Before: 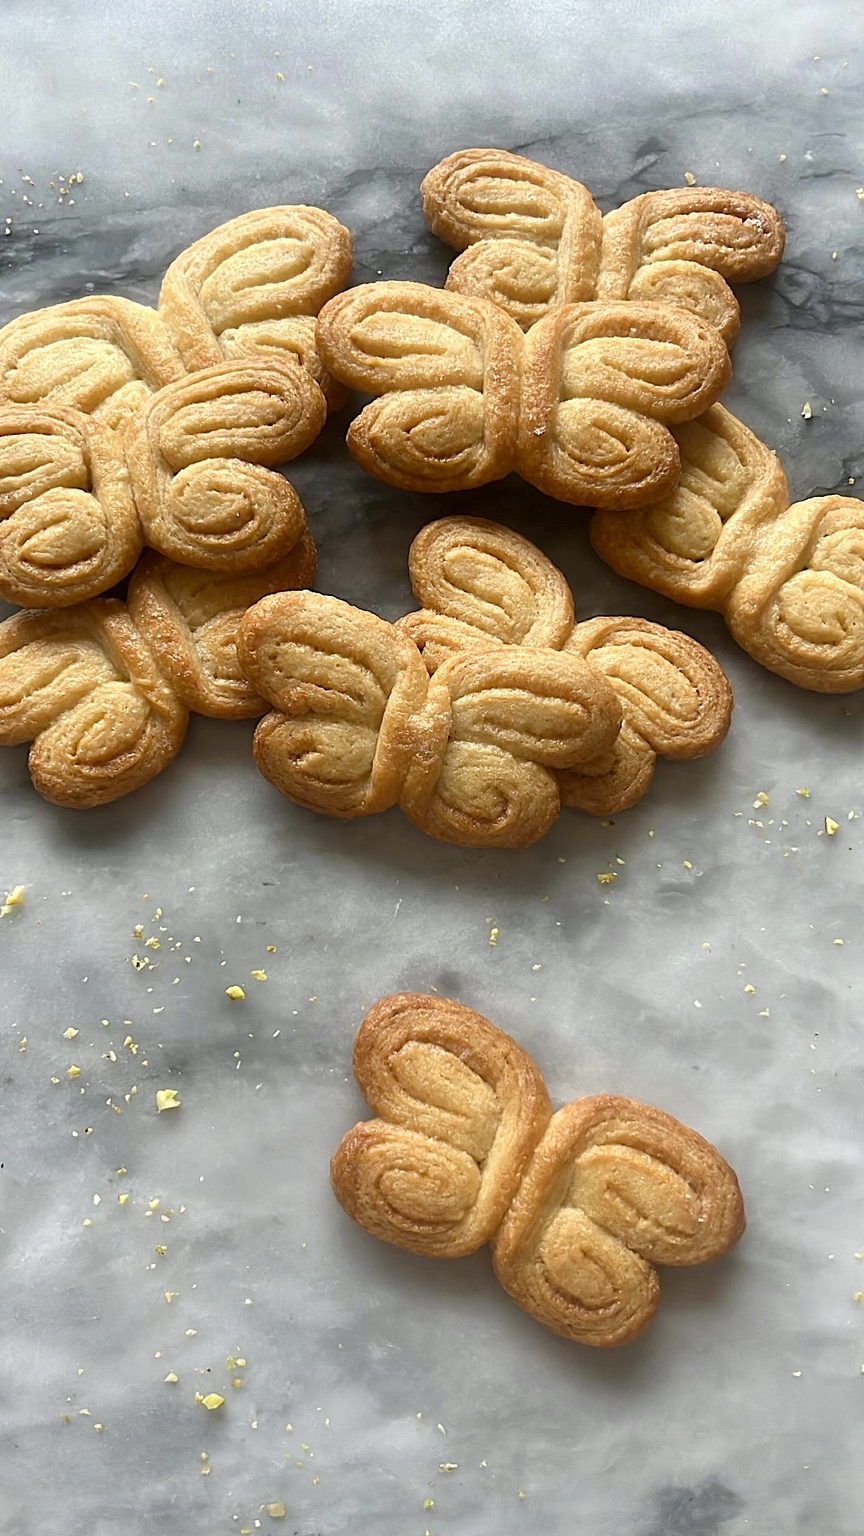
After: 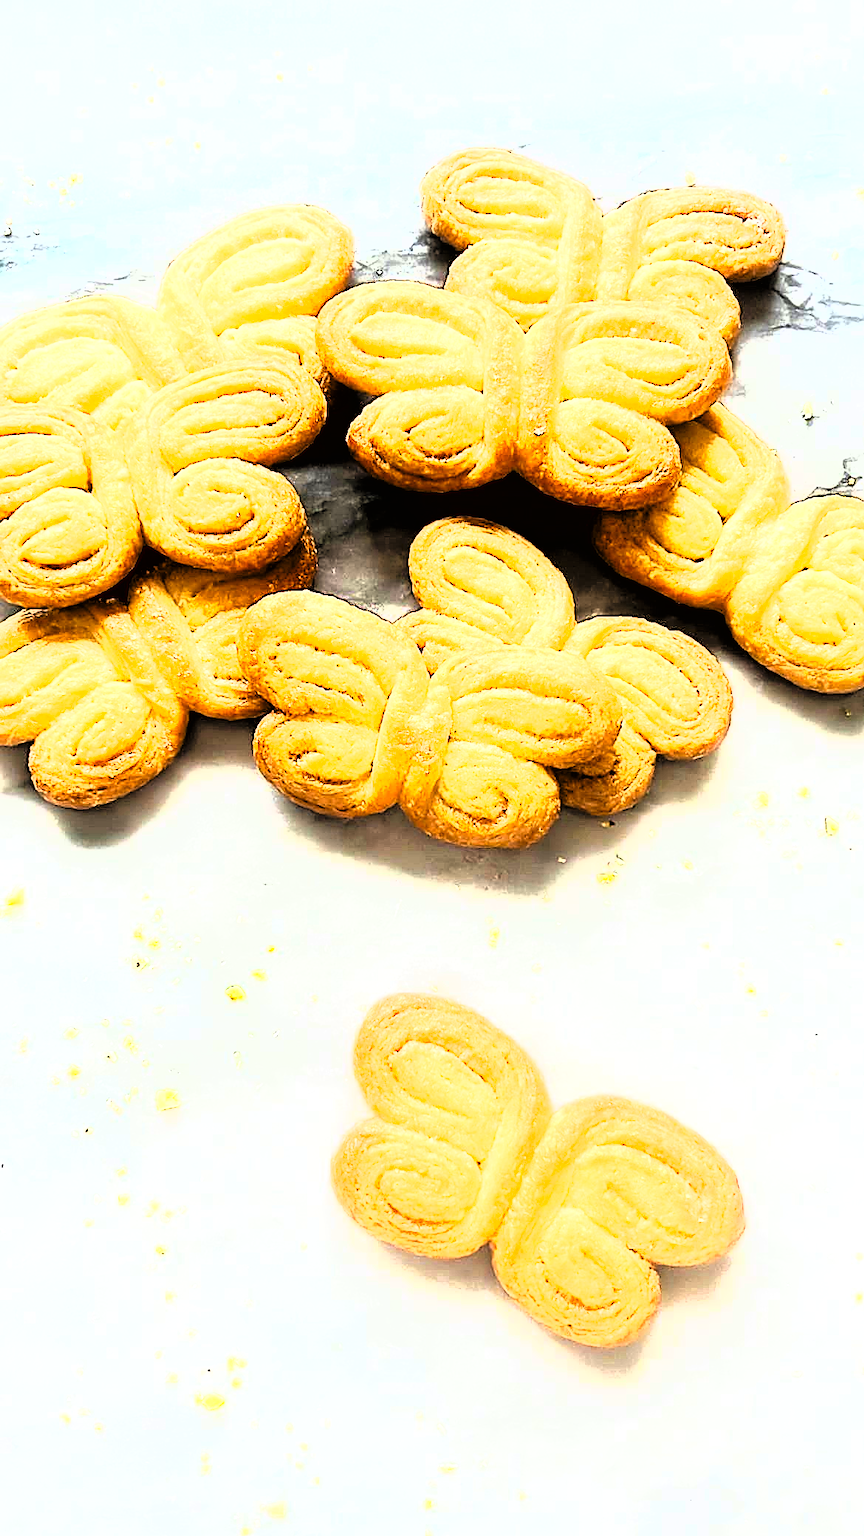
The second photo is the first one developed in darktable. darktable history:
tone equalizer: -8 EV -0.787 EV, -7 EV -0.67 EV, -6 EV -0.572 EV, -5 EV -0.371 EV, -3 EV 0.371 EV, -2 EV 0.6 EV, -1 EV 0.686 EV, +0 EV 0.729 EV, smoothing diameter 2.13%, edges refinement/feathering 16.97, mask exposure compensation -1.57 EV, filter diffusion 5
exposure: black level correction 0, exposure 0.697 EV, compensate exposure bias true, compensate highlight preservation false
tone curve: curves: ch0 [(0, 0) (0.003, 0.01) (0.011, 0.011) (0.025, 0.008) (0.044, 0.007) (0.069, 0.006) (0.1, 0.005) (0.136, 0.015) (0.177, 0.094) (0.224, 0.241) (0.277, 0.369) (0.335, 0.5) (0.399, 0.648) (0.468, 0.811) (0.543, 0.975) (0.623, 0.989) (0.709, 0.989) (0.801, 0.99) (0.898, 0.99) (1, 1)], color space Lab, linked channels, preserve colors none
sharpen: on, module defaults
contrast brightness saturation: contrast 0.103, brightness 0.02, saturation 0.021
